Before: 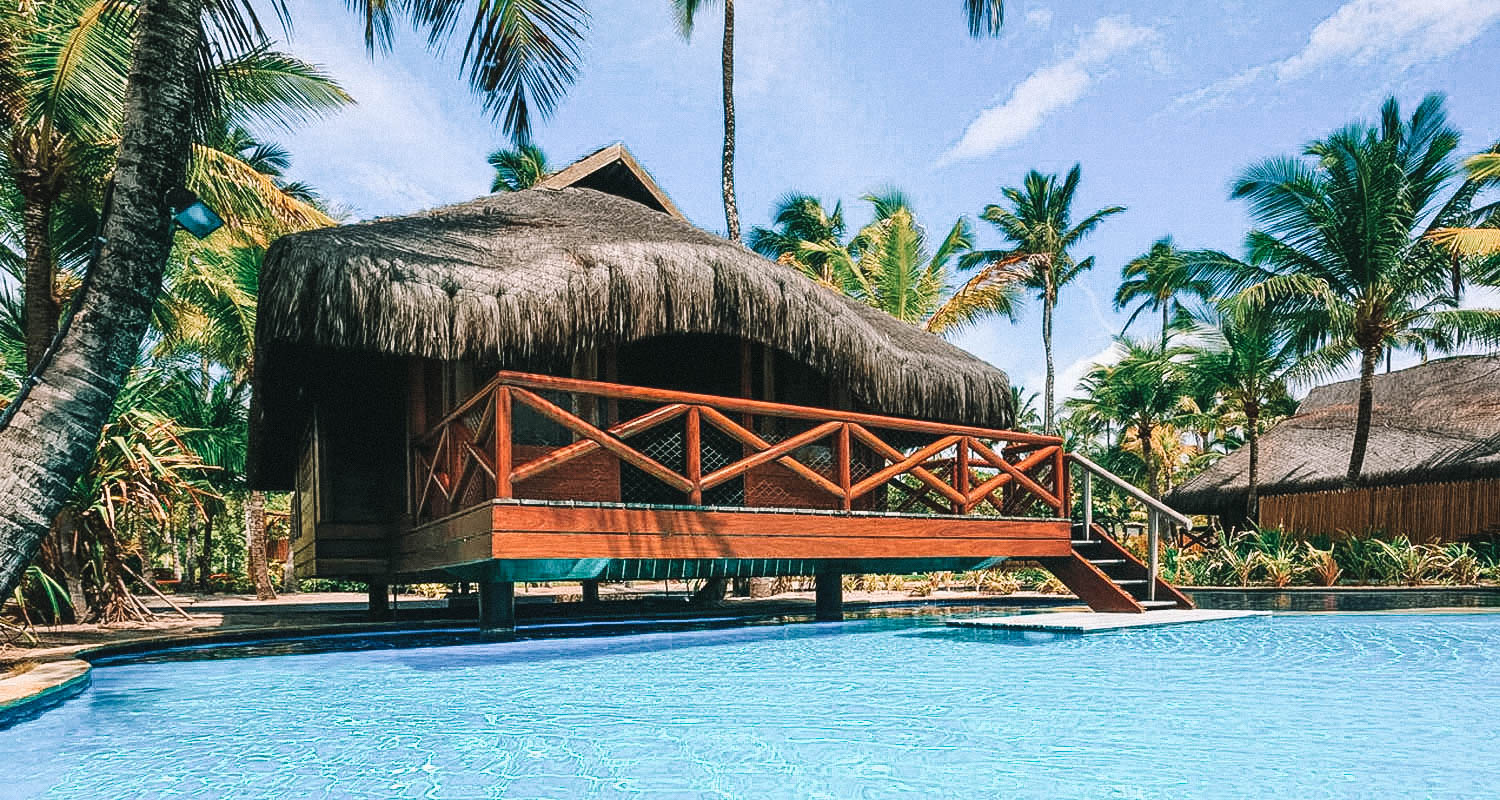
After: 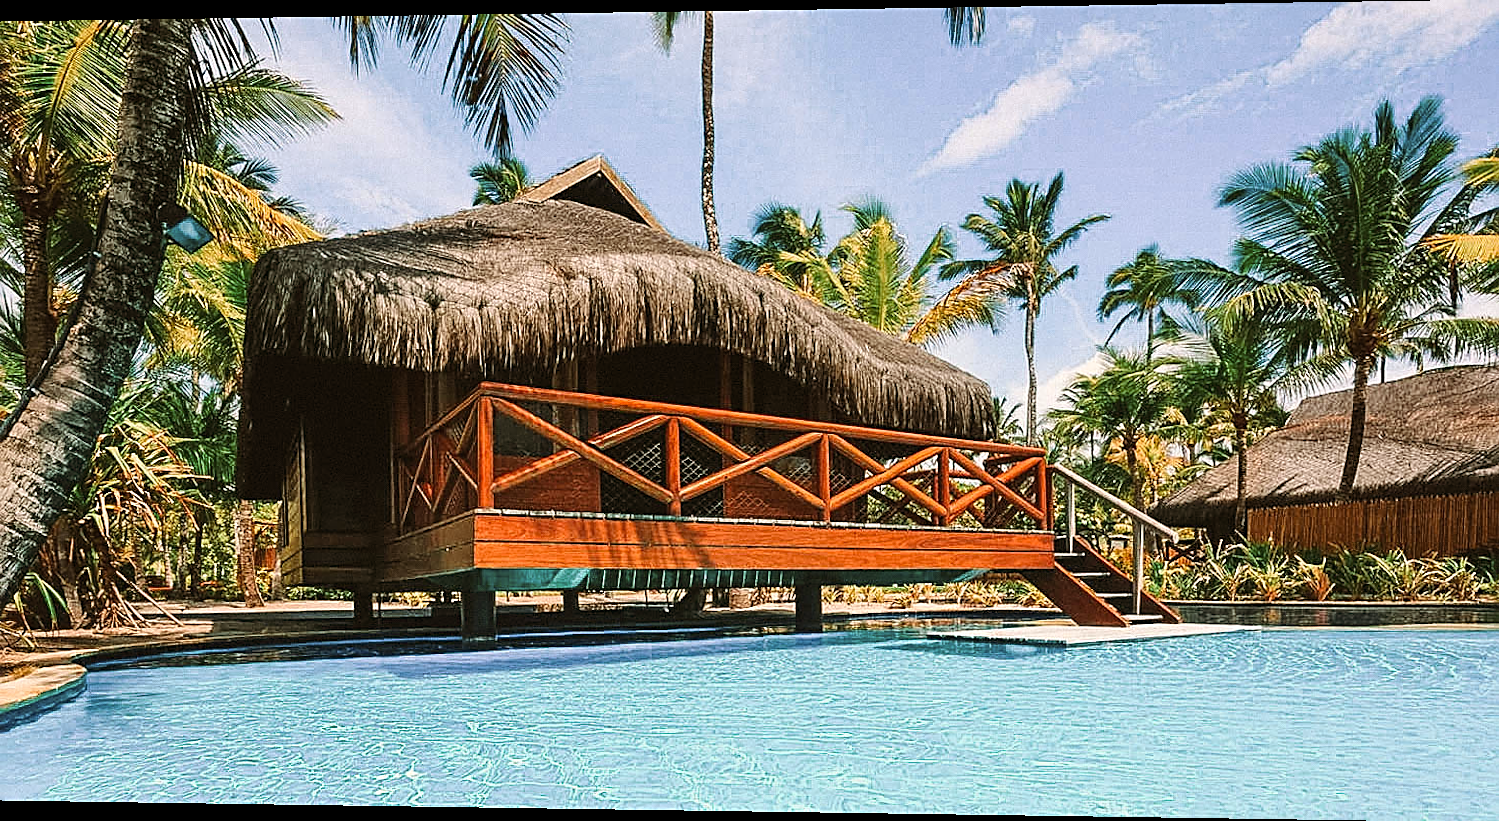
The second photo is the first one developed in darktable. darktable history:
sharpen: on, module defaults
rotate and perspective: lens shift (horizontal) -0.055, automatic cropping off
vibrance: vibrance 20%
color balance rgb: shadows lift › chroma 4.41%, shadows lift › hue 27°, power › chroma 2.5%, power › hue 70°, highlights gain › chroma 1%, highlights gain › hue 27°, saturation formula JzAzBz (2021)
